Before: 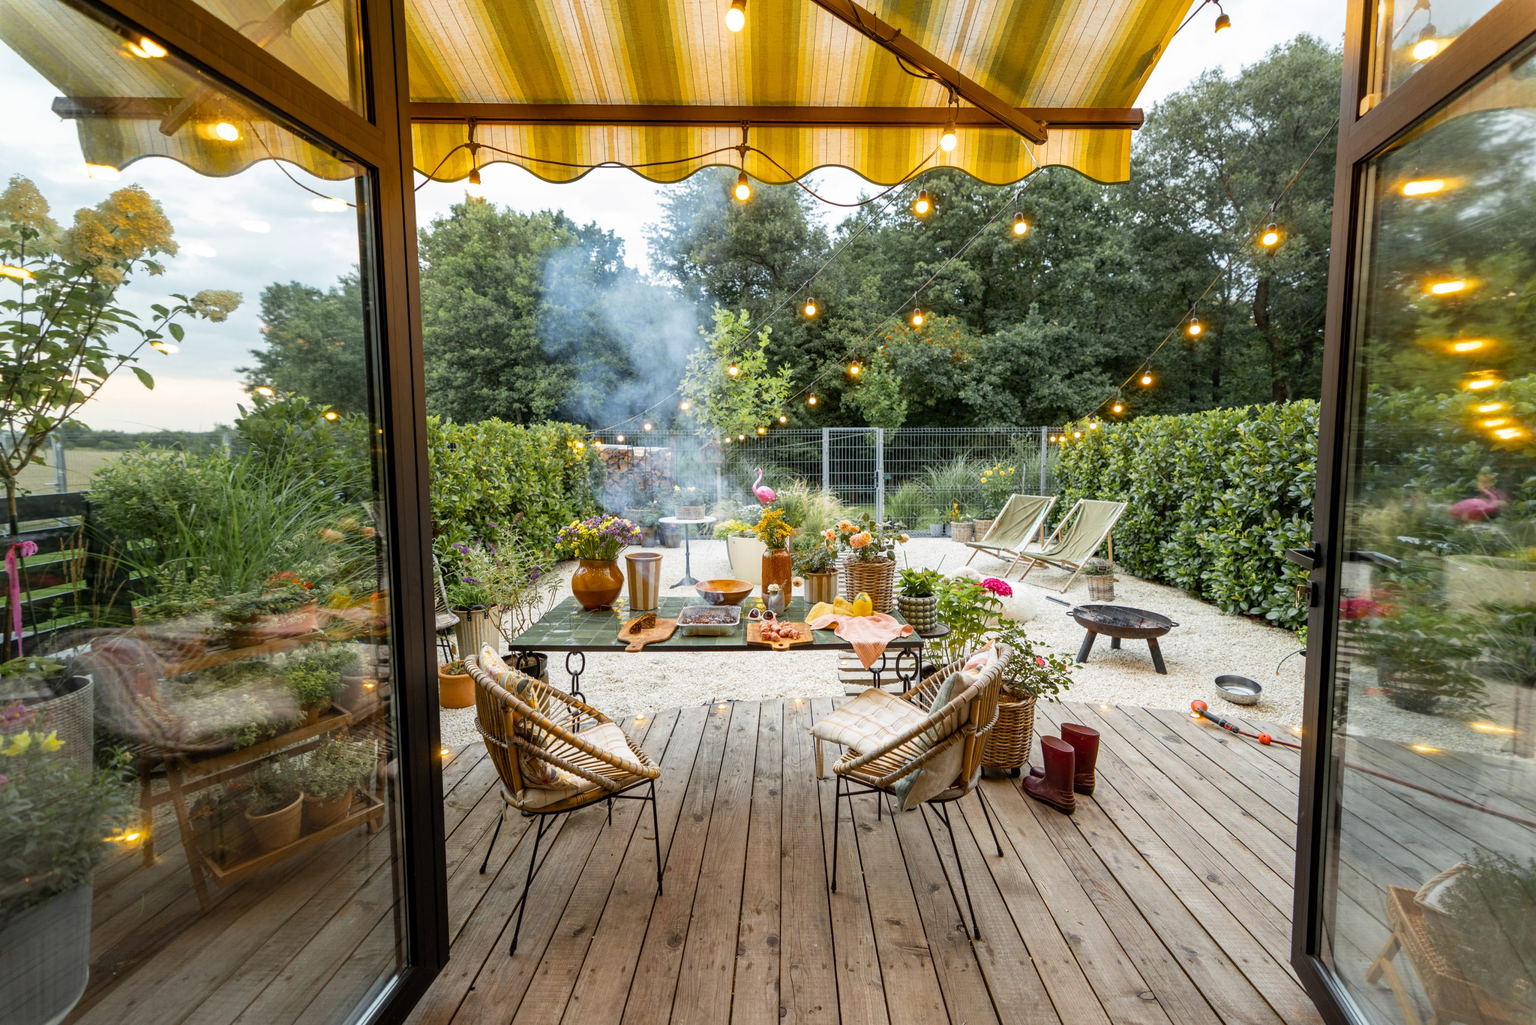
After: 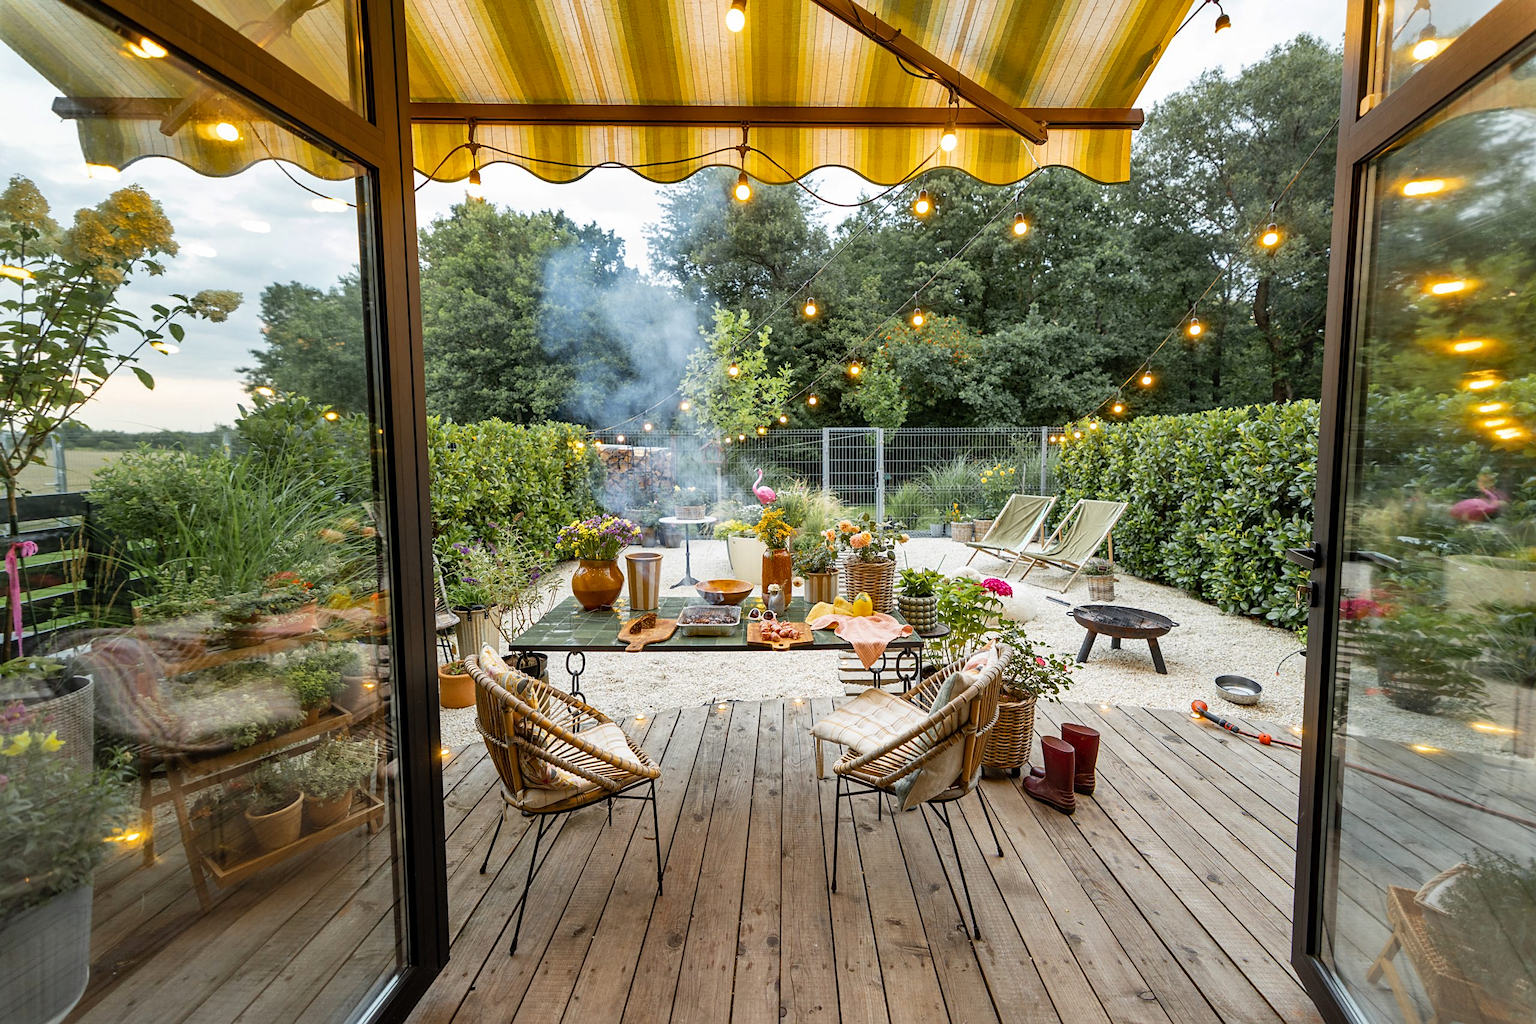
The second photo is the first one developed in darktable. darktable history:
sharpen: radius 1.864, amount 0.398, threshold 1.271
shadows and highlights: low approximation 0.01, soften with gaussian
